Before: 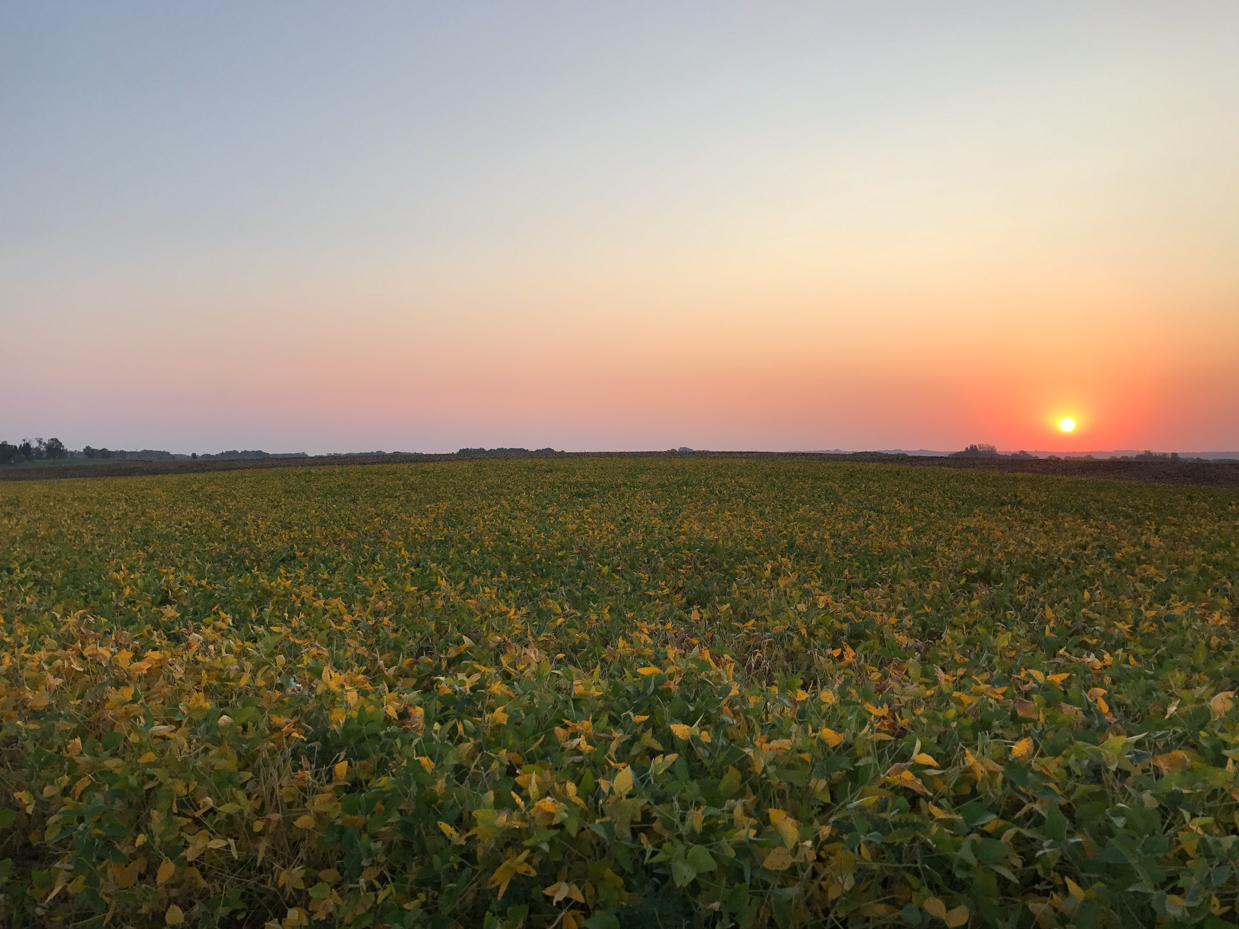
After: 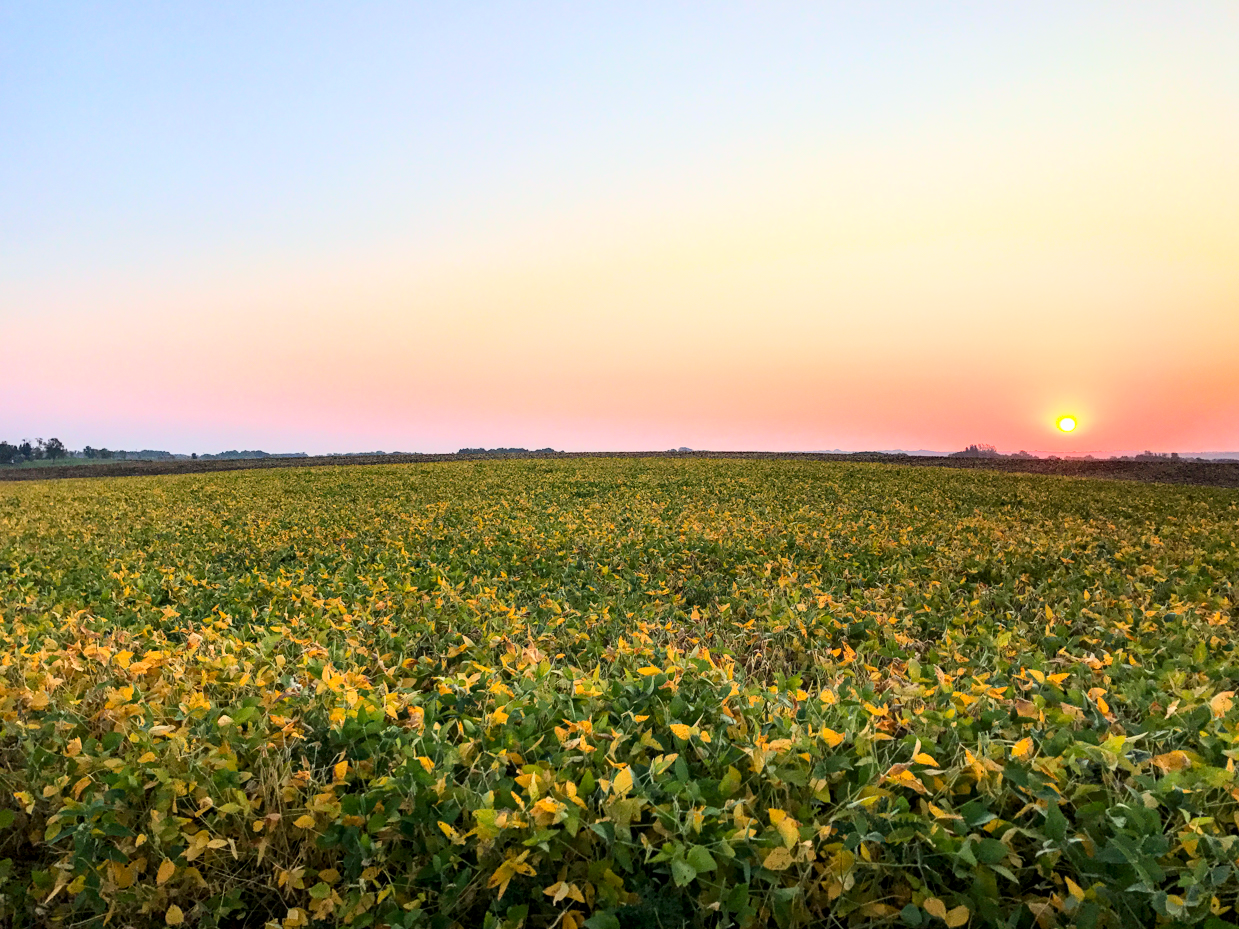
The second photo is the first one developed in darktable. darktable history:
haze removal: compatibility mode true, adaptive false
local contrast: on, module defaults
exposure: exposure 1.091 EV, compensate highlight preservation false
contrast brightness saturation: contrast 0.23, brightness 0.098, saturation 0.287
filmic rgb: black relative exposure -7.65 EV, white relative exposure 4.56 EV, hardness 3.61, contrast 1.056, color science v6 (2022), iterations of high-quality reconstruction 0
